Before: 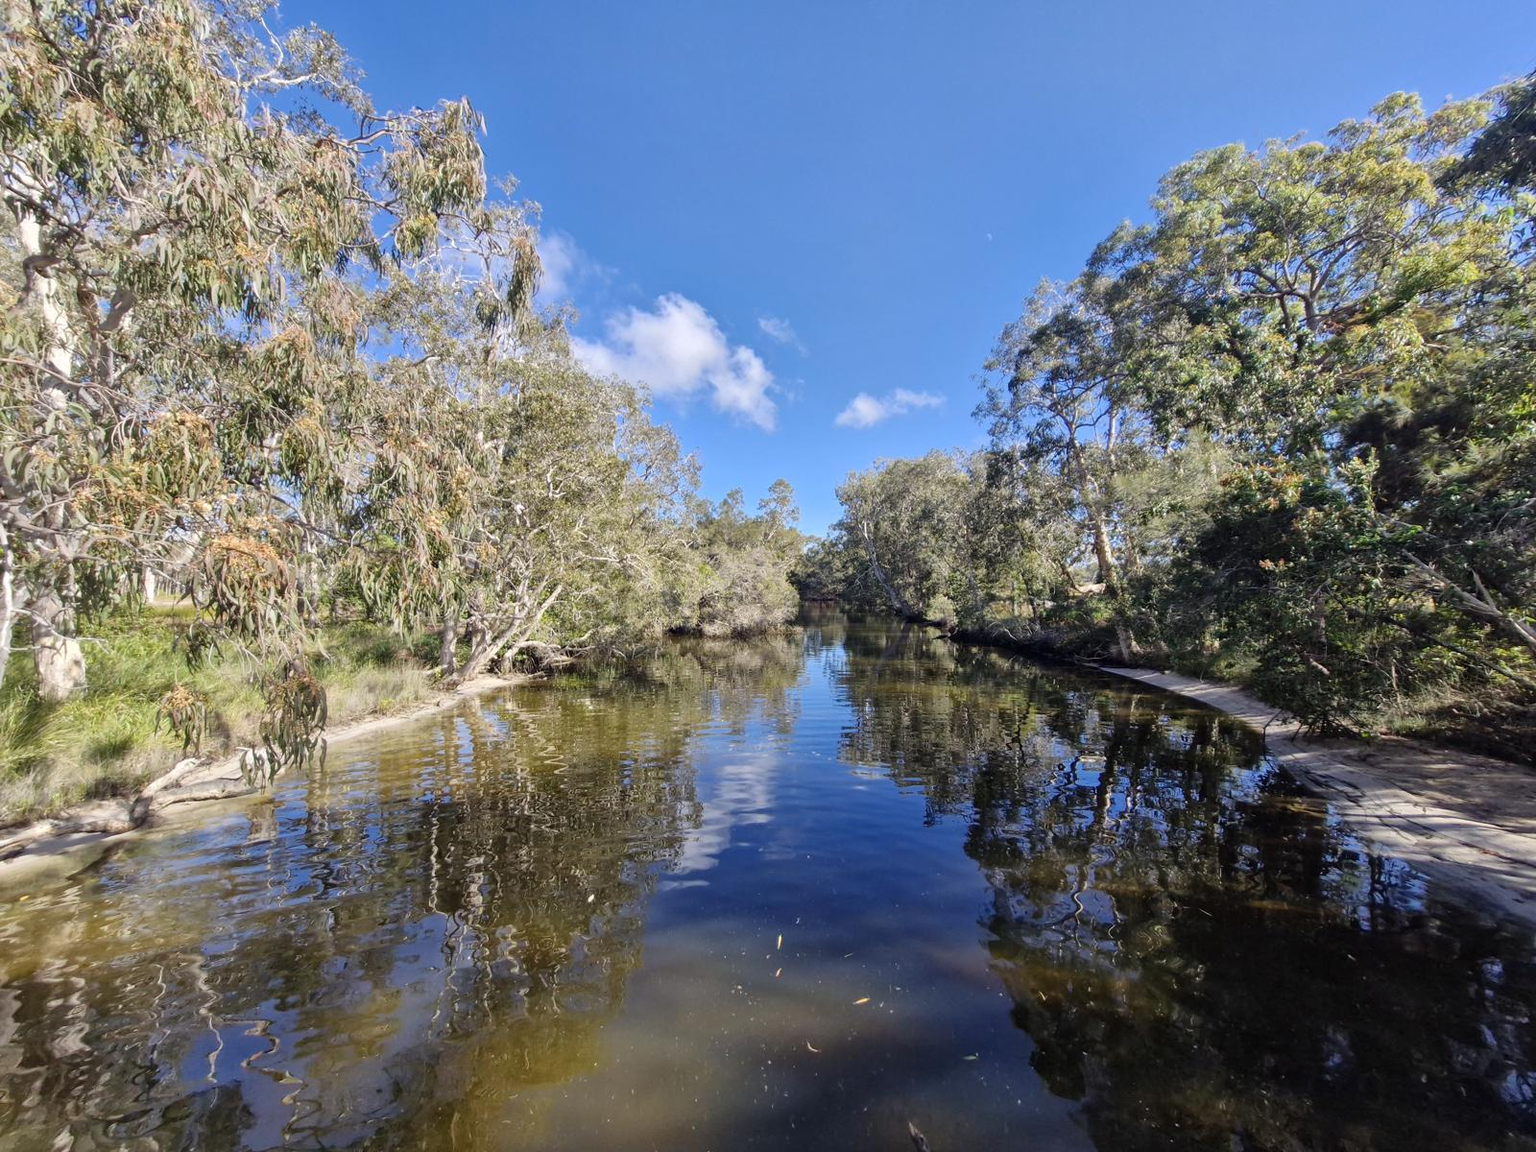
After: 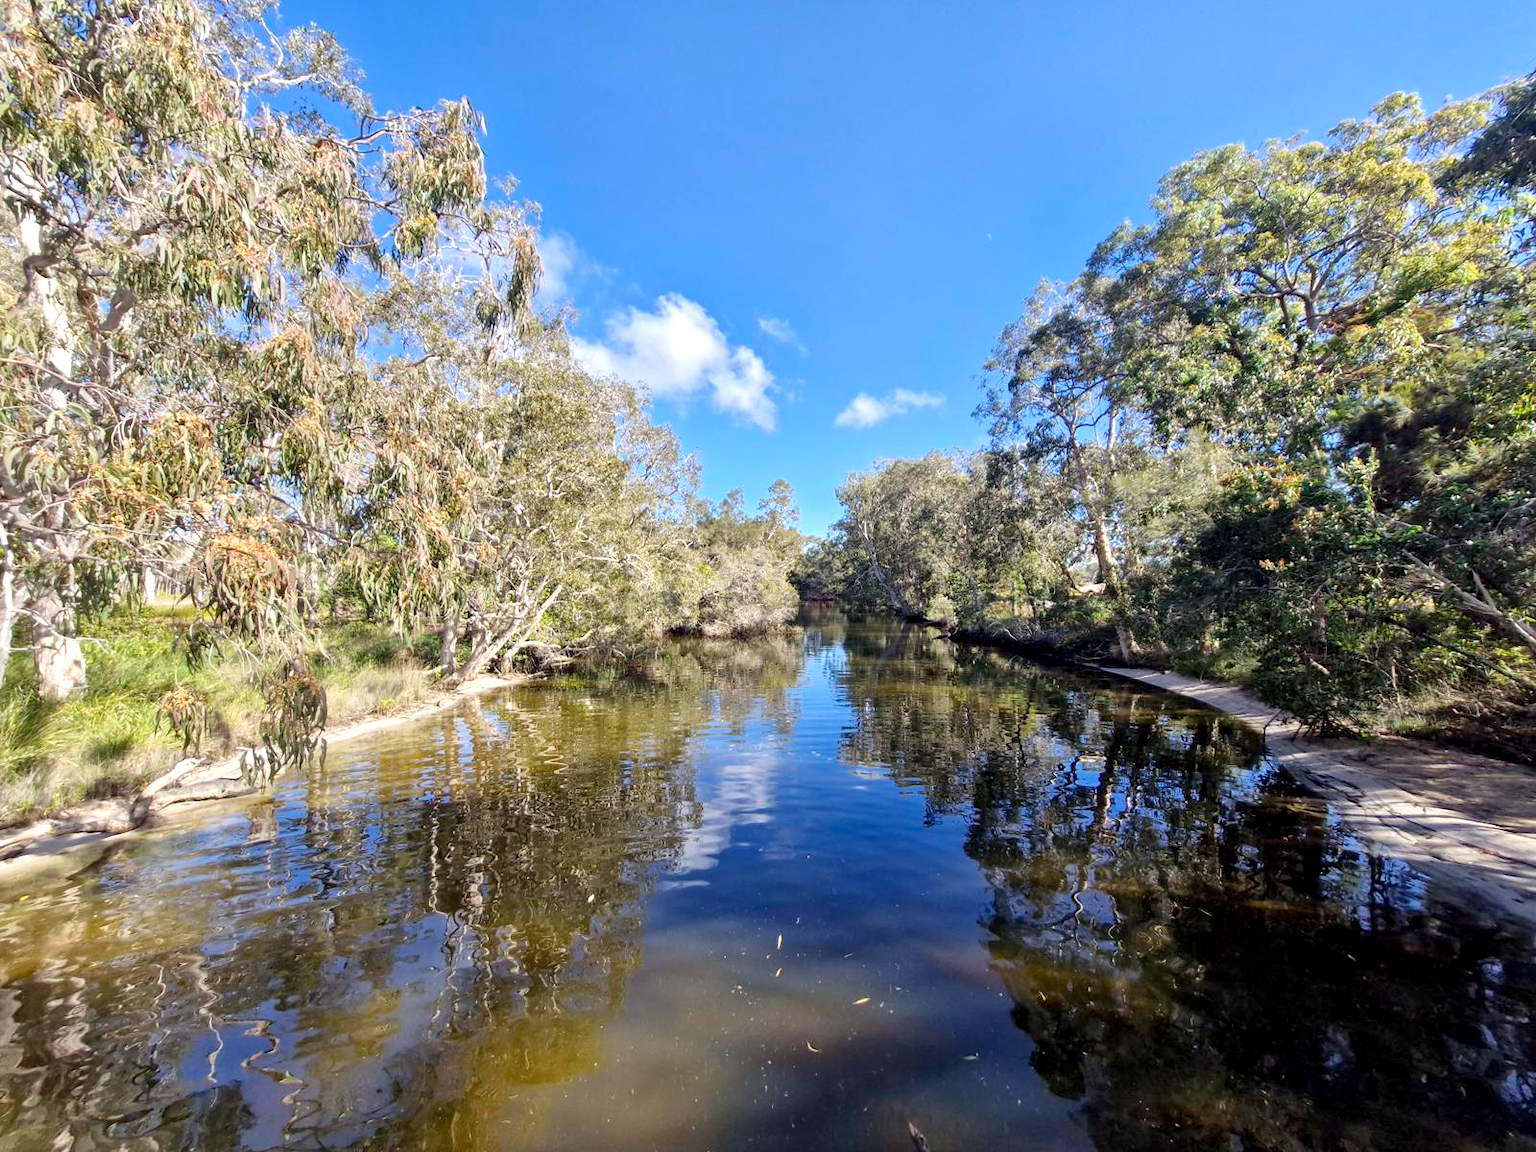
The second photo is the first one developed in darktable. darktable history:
exposure: black level correction 0.004, exposure 0.421 EV, compensate exposure bias true, compensate highlight preservation false
